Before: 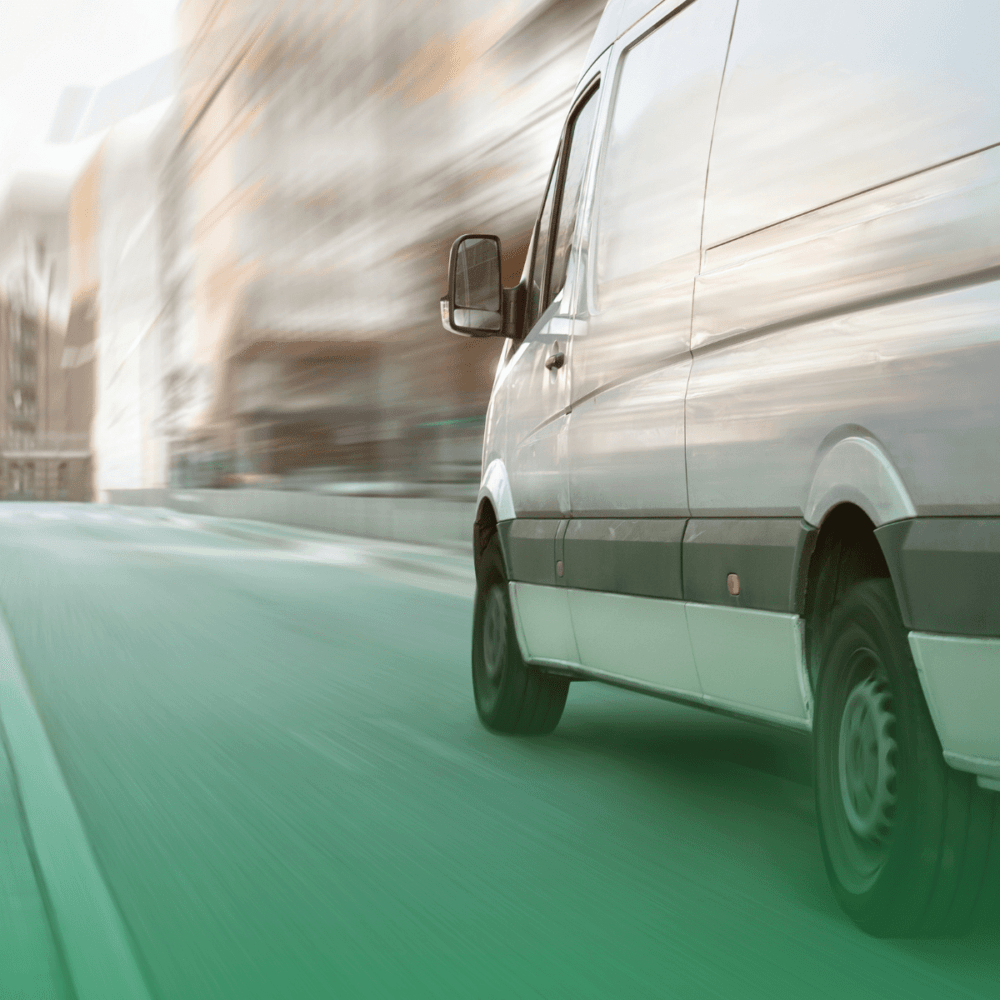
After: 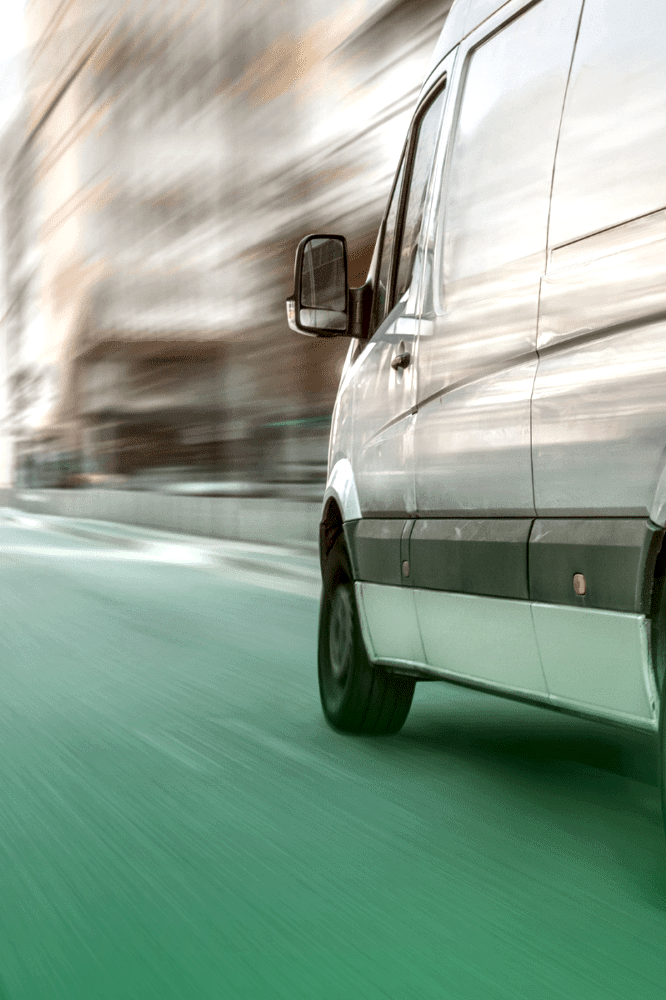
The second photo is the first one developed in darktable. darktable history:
local contrast: highlights 0%, shadows 0%, detail 182%
crop: left 15.419%, right 17.914%
